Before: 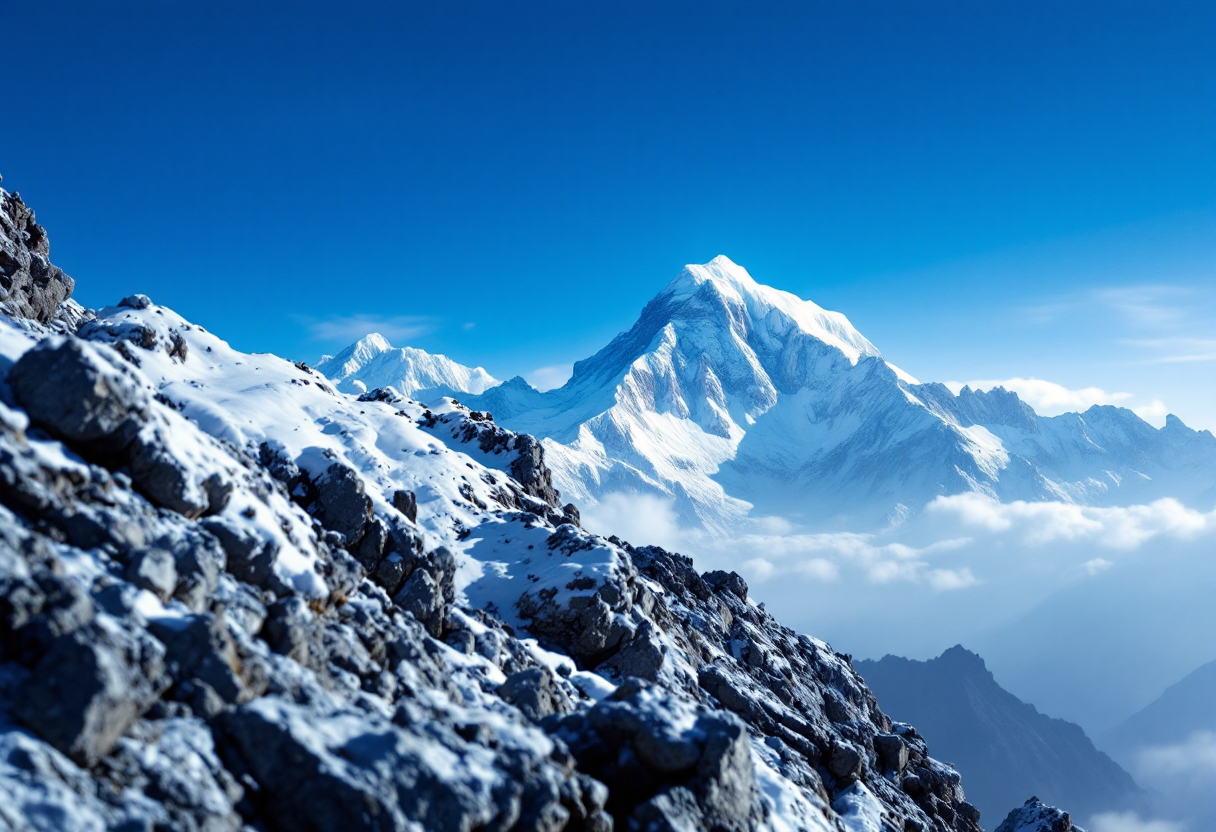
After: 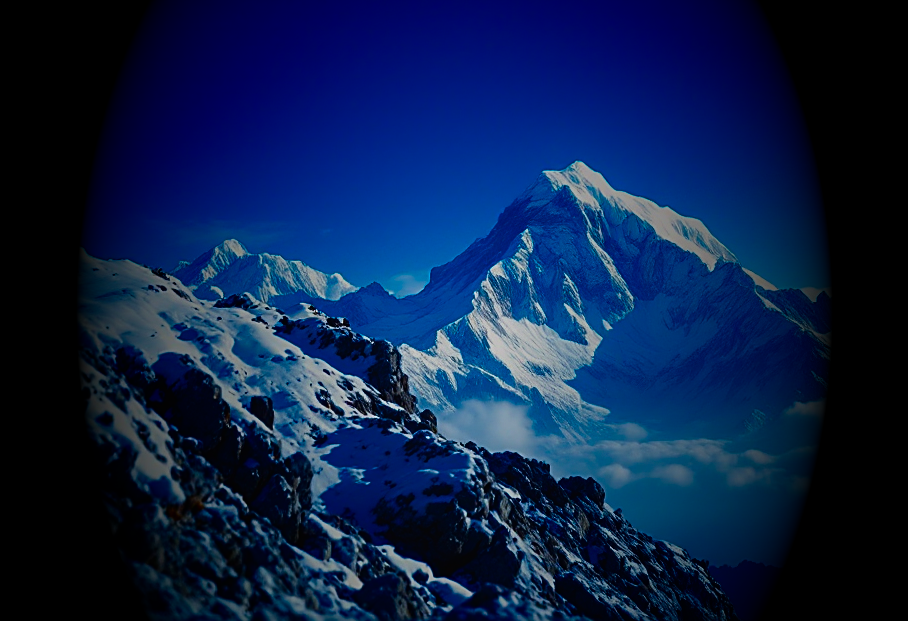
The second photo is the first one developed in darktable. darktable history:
crop and rotate: left 11.831%, top 11.346%, right 13.429%, bottom 13.899%
color correction: saturation 1.34
sharpen: on, module defaults
exposure: black level correction -0.036, exposure -0.497 EV, compensate highlight preservation false
contrast brightness saturation: contrast 0.09, brightness -0.59, saturation 0.17
vignetting: fall-off start 15.9%, fall-off radius 100%, brightness -1, saturation 0.5, width/height ratio 0.719
color balance: output saturation 120%
